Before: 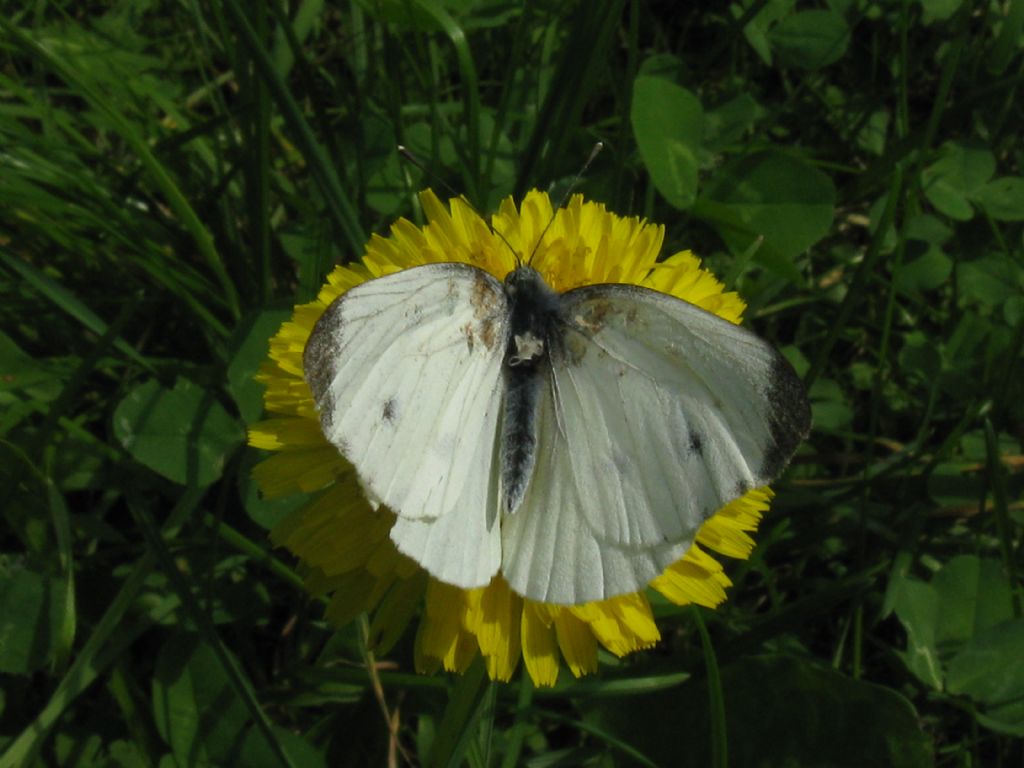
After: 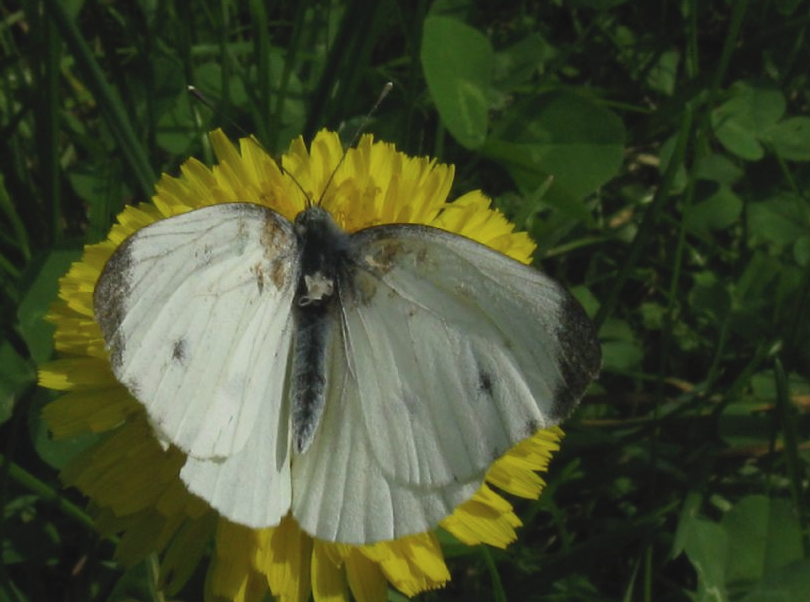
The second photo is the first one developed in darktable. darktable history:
crop and rotate: left 20.52%, top 7.872%, right 0.324%, bottom 13.629%
contrast brightness saturation: contrast -0.097, saturation -0.097
